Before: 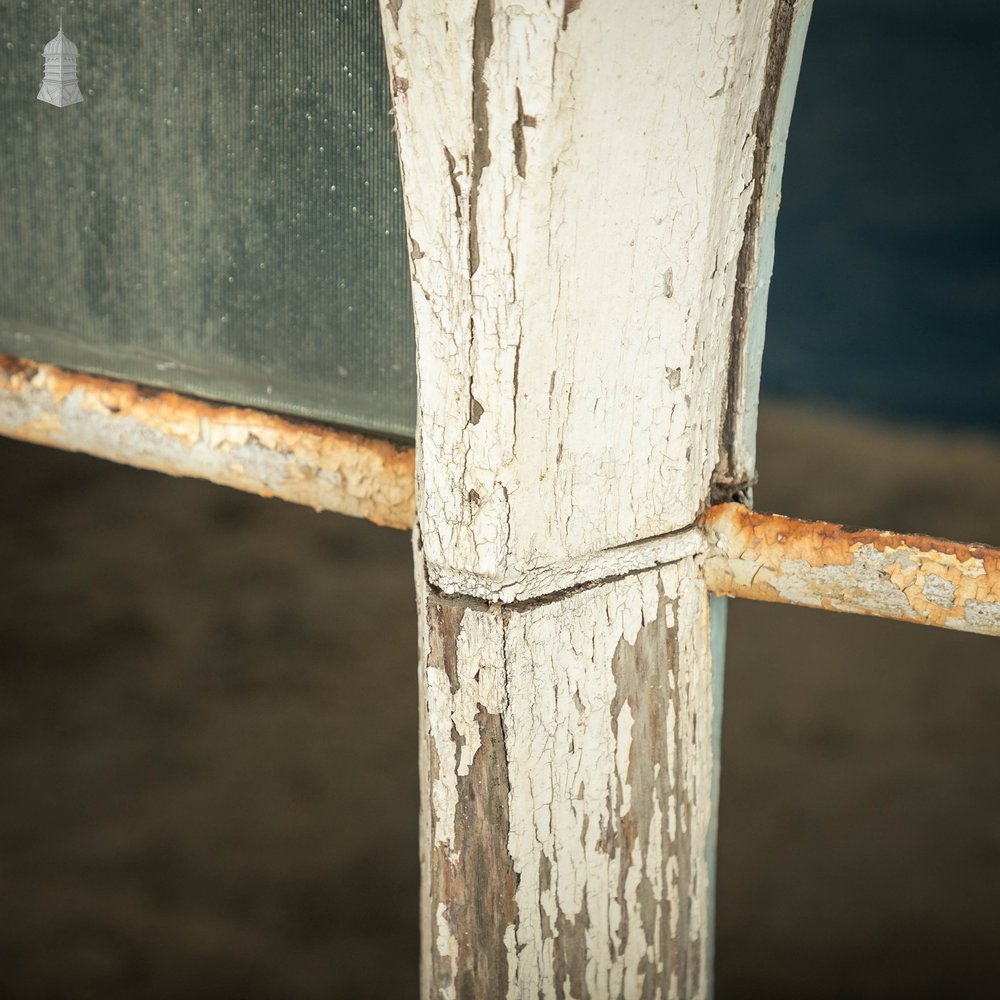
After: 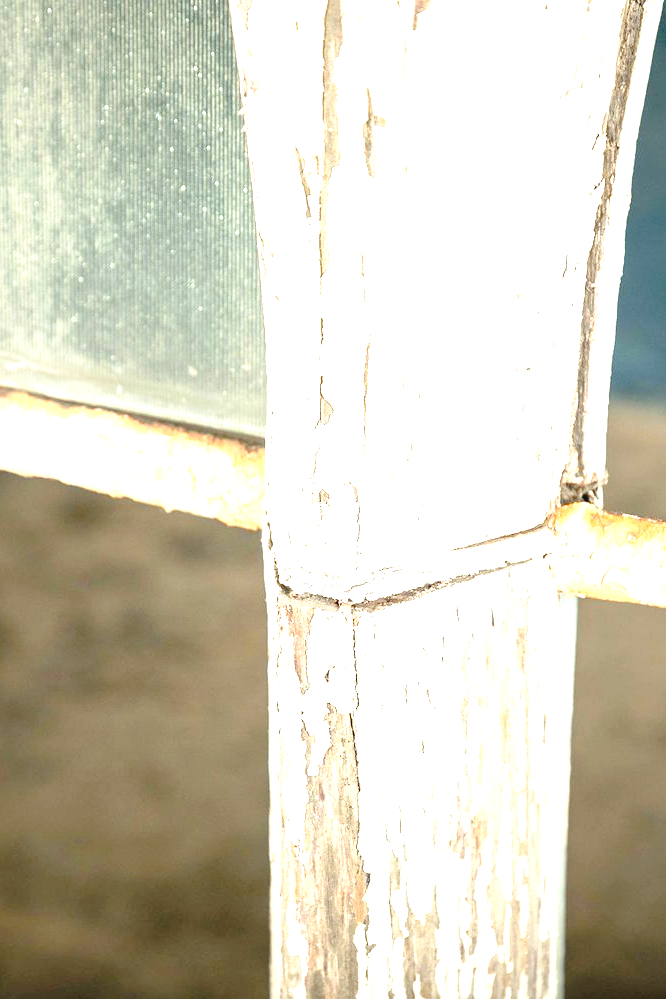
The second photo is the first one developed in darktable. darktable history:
tone curve: curves: ch0 [(0, 0) (0.003, 0.025) (0.011, 0.027) (0.025, 0.032) (0.044, 0.037) (0.069, 0.044) (0.1, 0.054) (0.136, 0.084) (0.177, 0.128) (0.224, 0.196) (0.277, 0.281) (0.335, 0.376) (0.399, 0.461) (0.468, 0.534) (0.543, 0.613) (0.623, 0.692) (0.709, 0.77) (0.801, 0.849) (0.898, 0.934) (1, 1)], preserve colors none
crop and rotate: left 15.055%, right 18.278%
exposure: exposure 2.003 EV, compensate highlight preservation false
